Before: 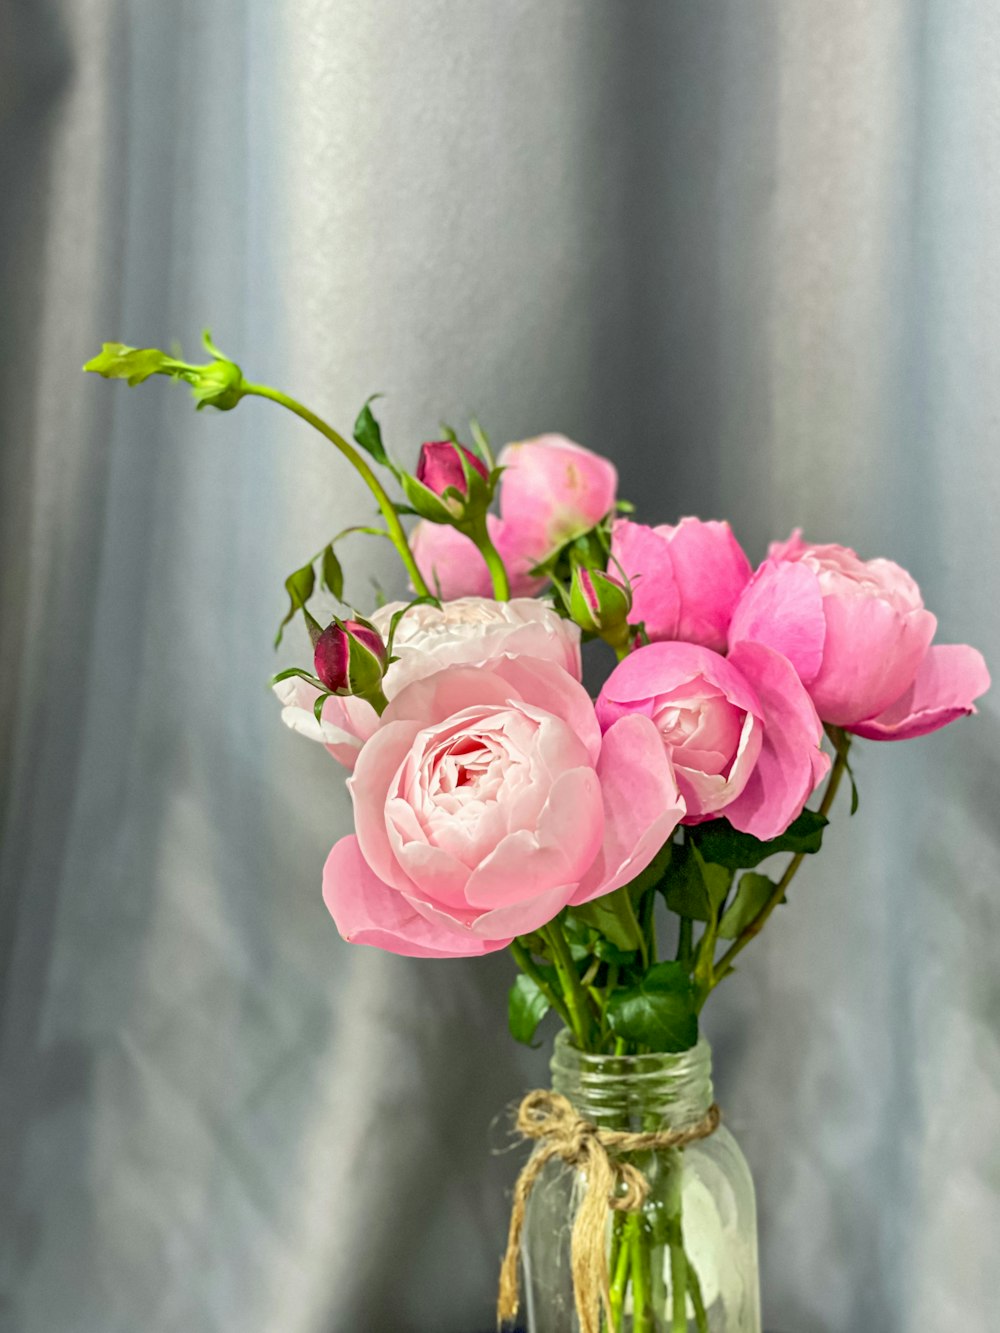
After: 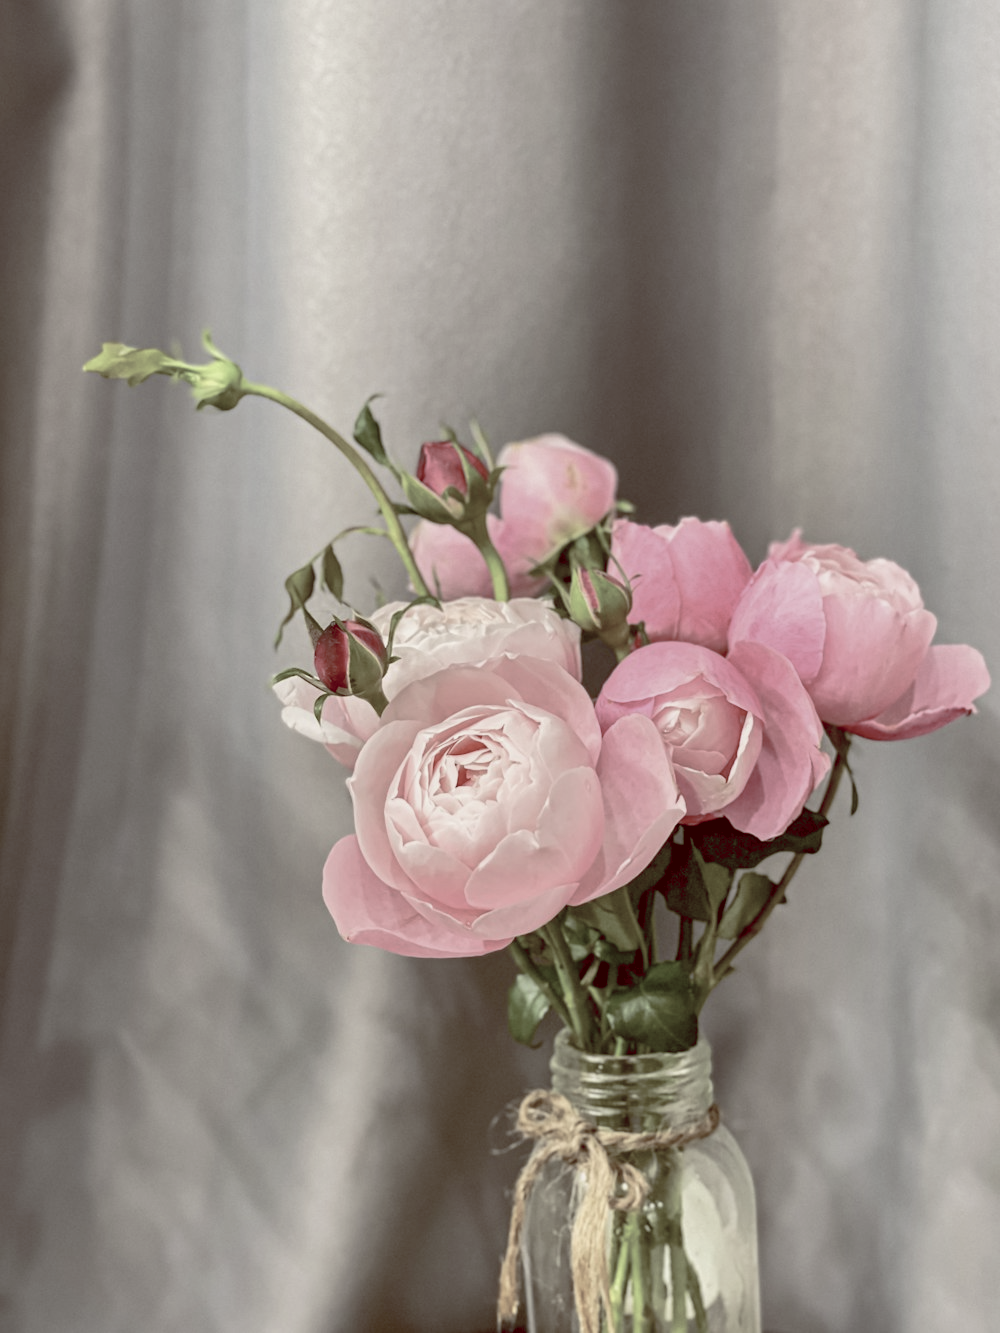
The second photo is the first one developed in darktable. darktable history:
color balance rgb: shadows lift › luminance 1%, shadows lift › chroma 0.2%, shadows lift › hue 20°, power › luminance 1%, power › chroma 0.4%, power › hue 34°, highlights gain › luminance 0.8%, highlights gain › chroma 0.4%, highlights gain › hue 44°, global offset › chroma 0.4%, global offset › hue 34°, white fulcrum 0.08 EV, linear chroma grading › shadows -7%, linear chroma grading › highlights -7%, linear chroma grading › global chroma -10%, linear chroma grading › mid-tones -8%, perceptual saturation grading › global saturation -28%, perceptual saturation grading › highlights -20%, perceptual saturation grading › mid-tones -24%, perceptual saturation grading › shadows -24%, perceptual brilliance grading › global brilliance -1%, perceptual brilliance grading › highlights -1%, perceptual brilliance grading › mid-tones -1%, perceptual brilliance grading › shadows -1%, global vibrance -17%, contrast -6%
exposure: black level correction 0.01, exposure 0.014 EV, compensate highlight preservation false
